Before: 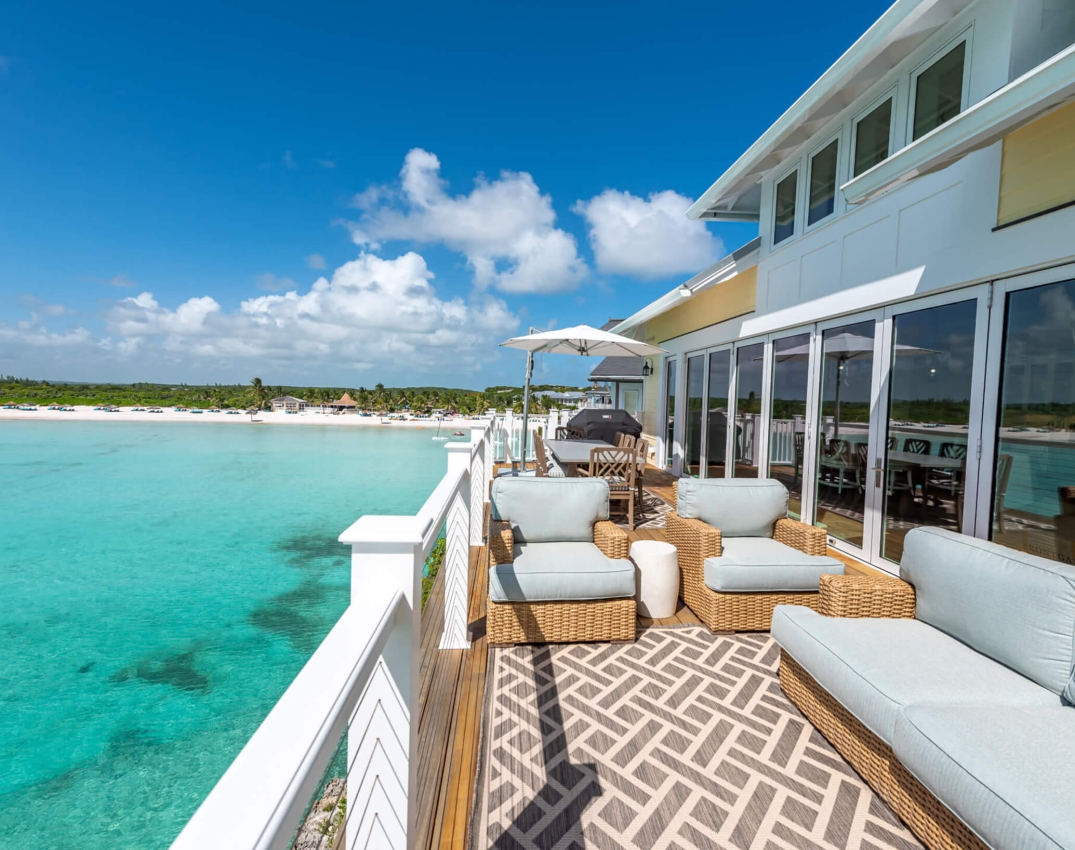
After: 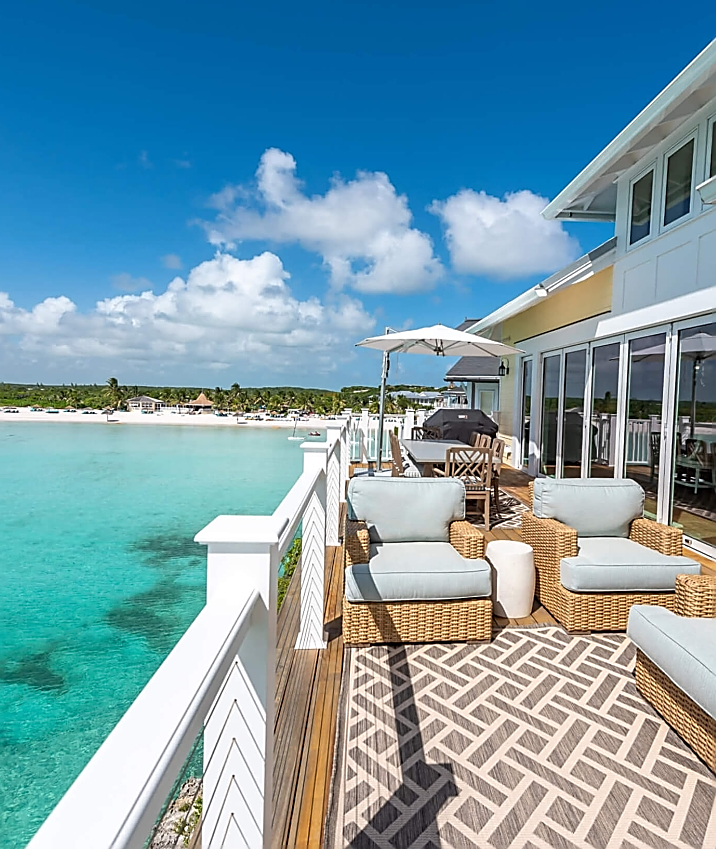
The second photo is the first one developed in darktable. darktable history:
sharpen: radius 1.4, amount 1.25, threshold 0.7
crop and rotate: left 13.409%, right 19.924%
tone equalizer: on, module defaults
